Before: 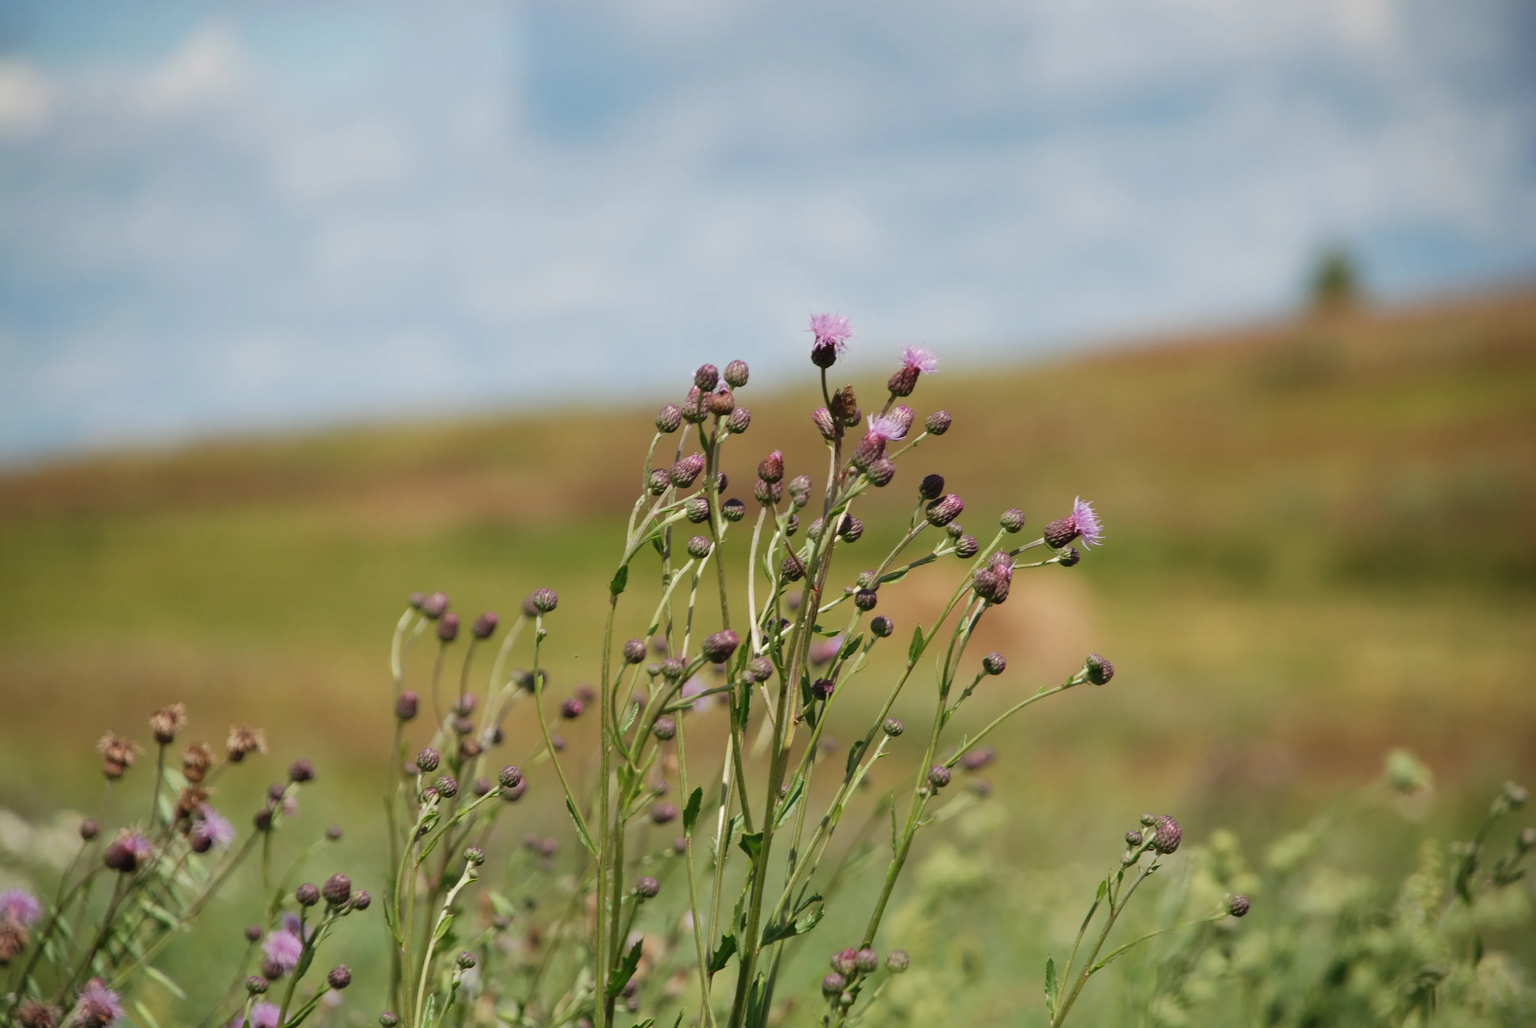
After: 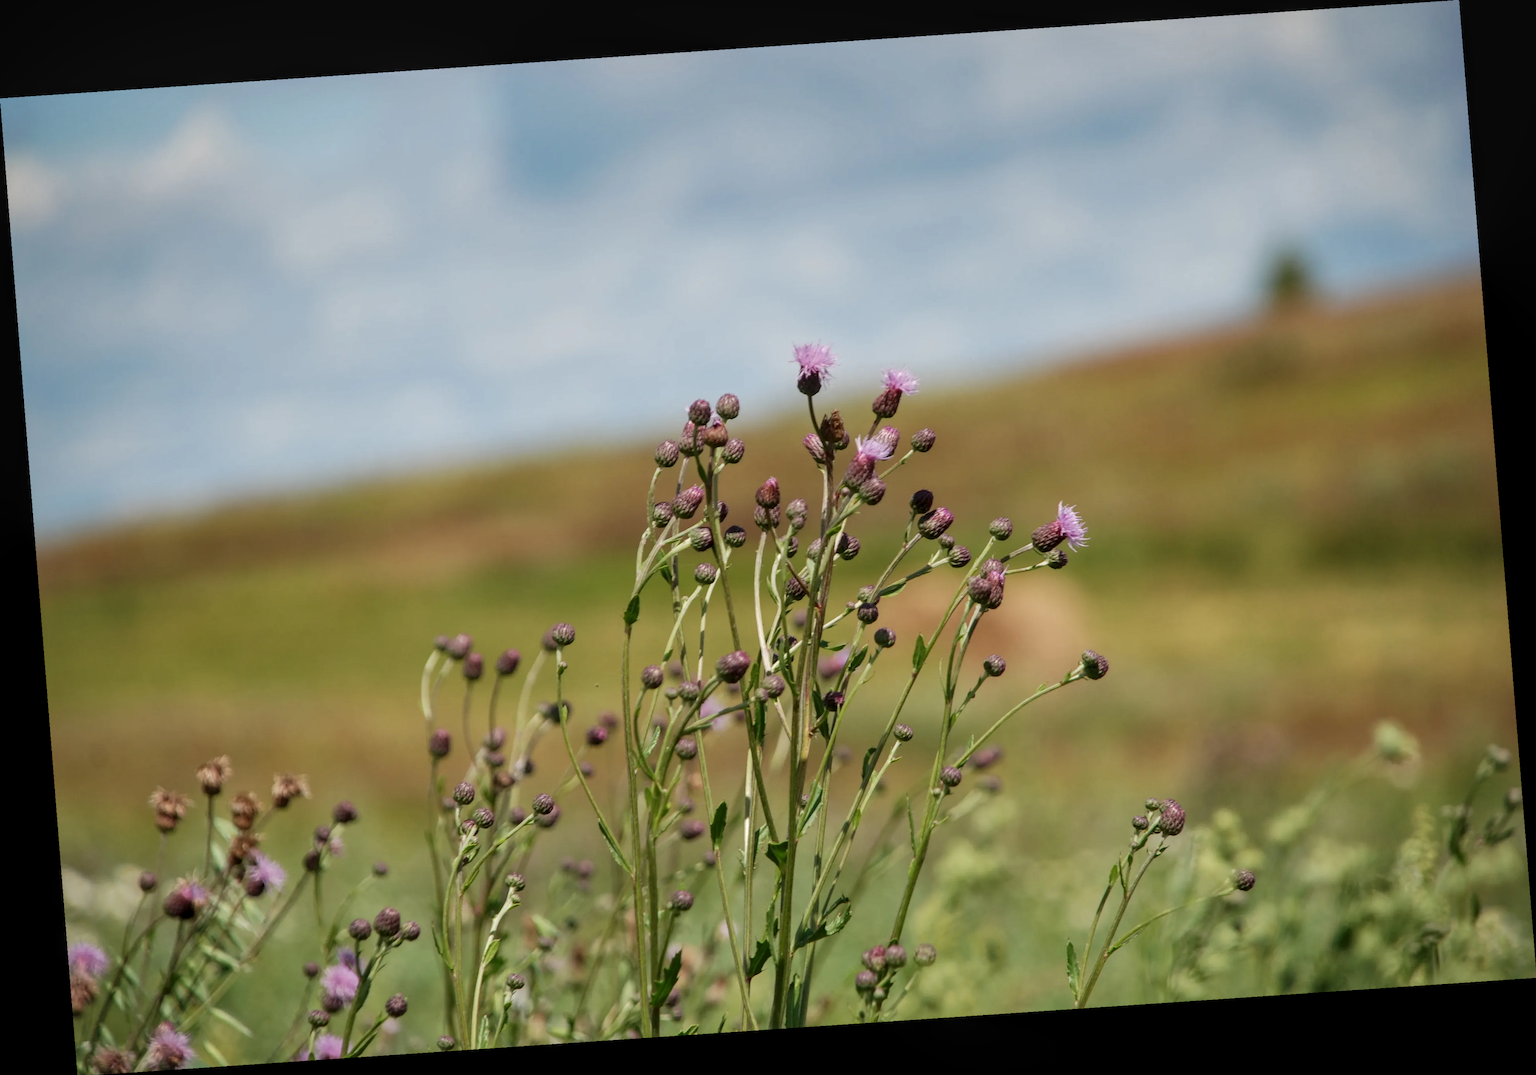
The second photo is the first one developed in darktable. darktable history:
local contrast: on, module defaults
rotate and perspective: rotation -4.2°, shear 0.006, automatic cropping off
